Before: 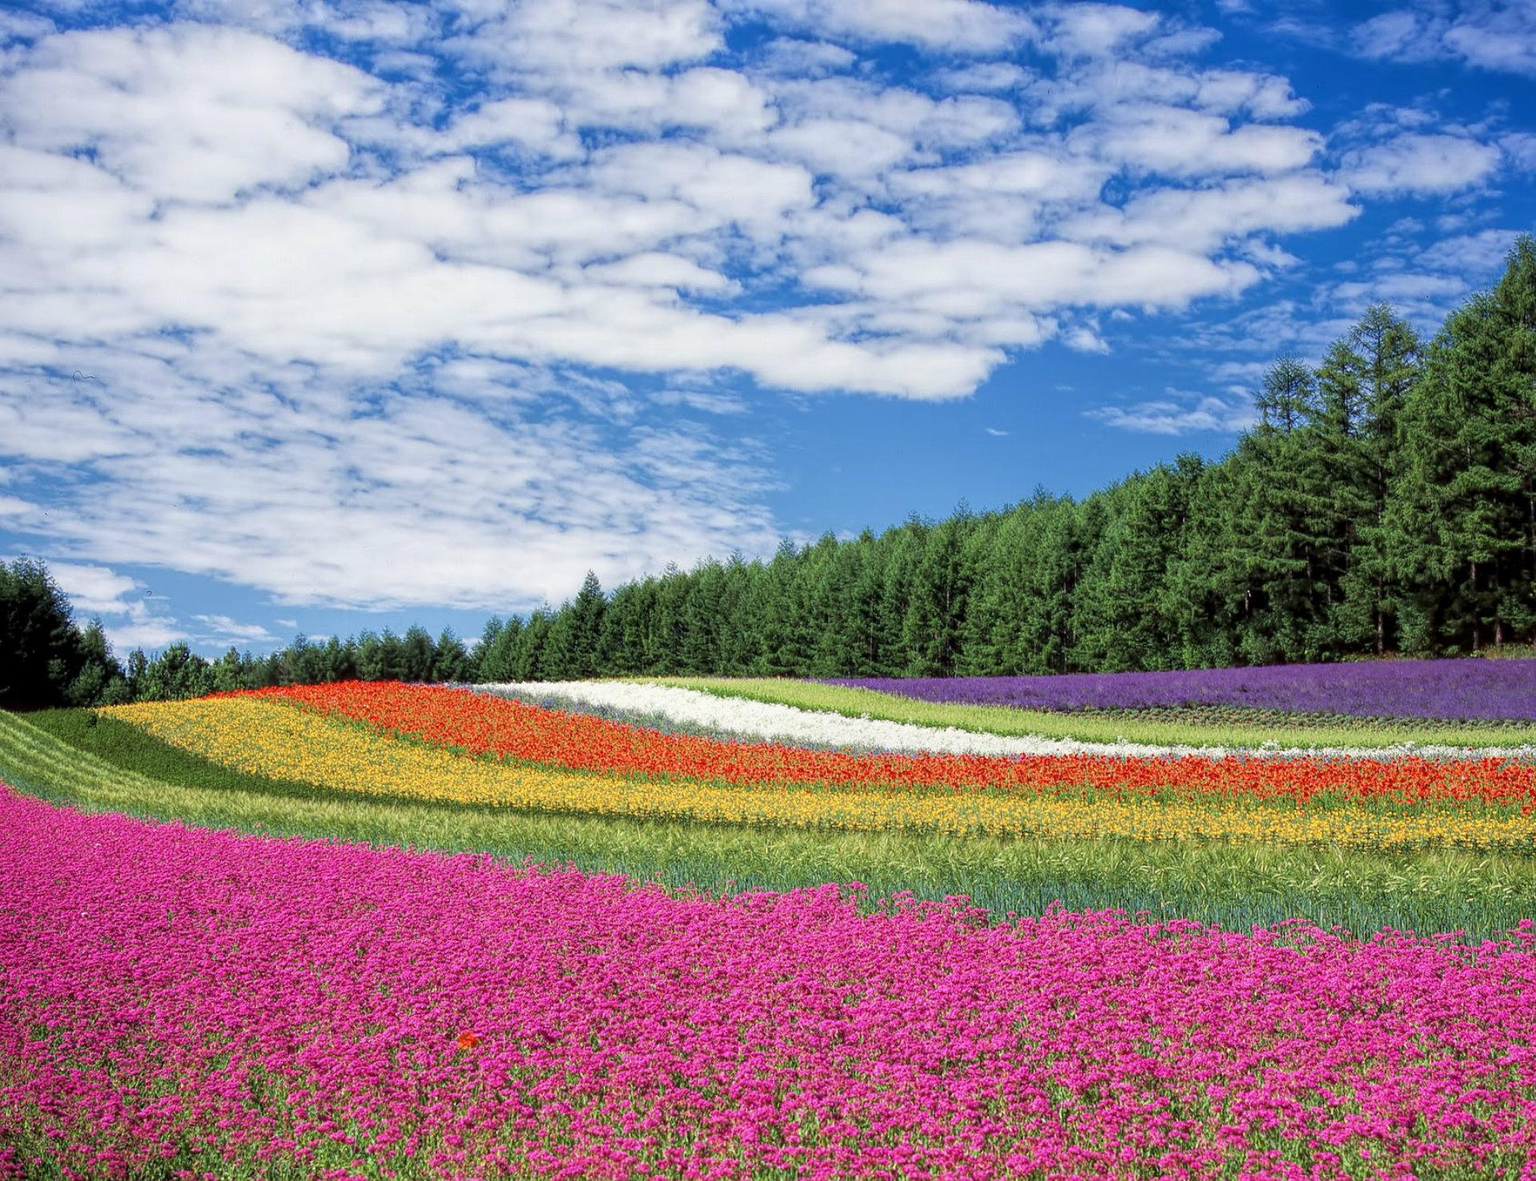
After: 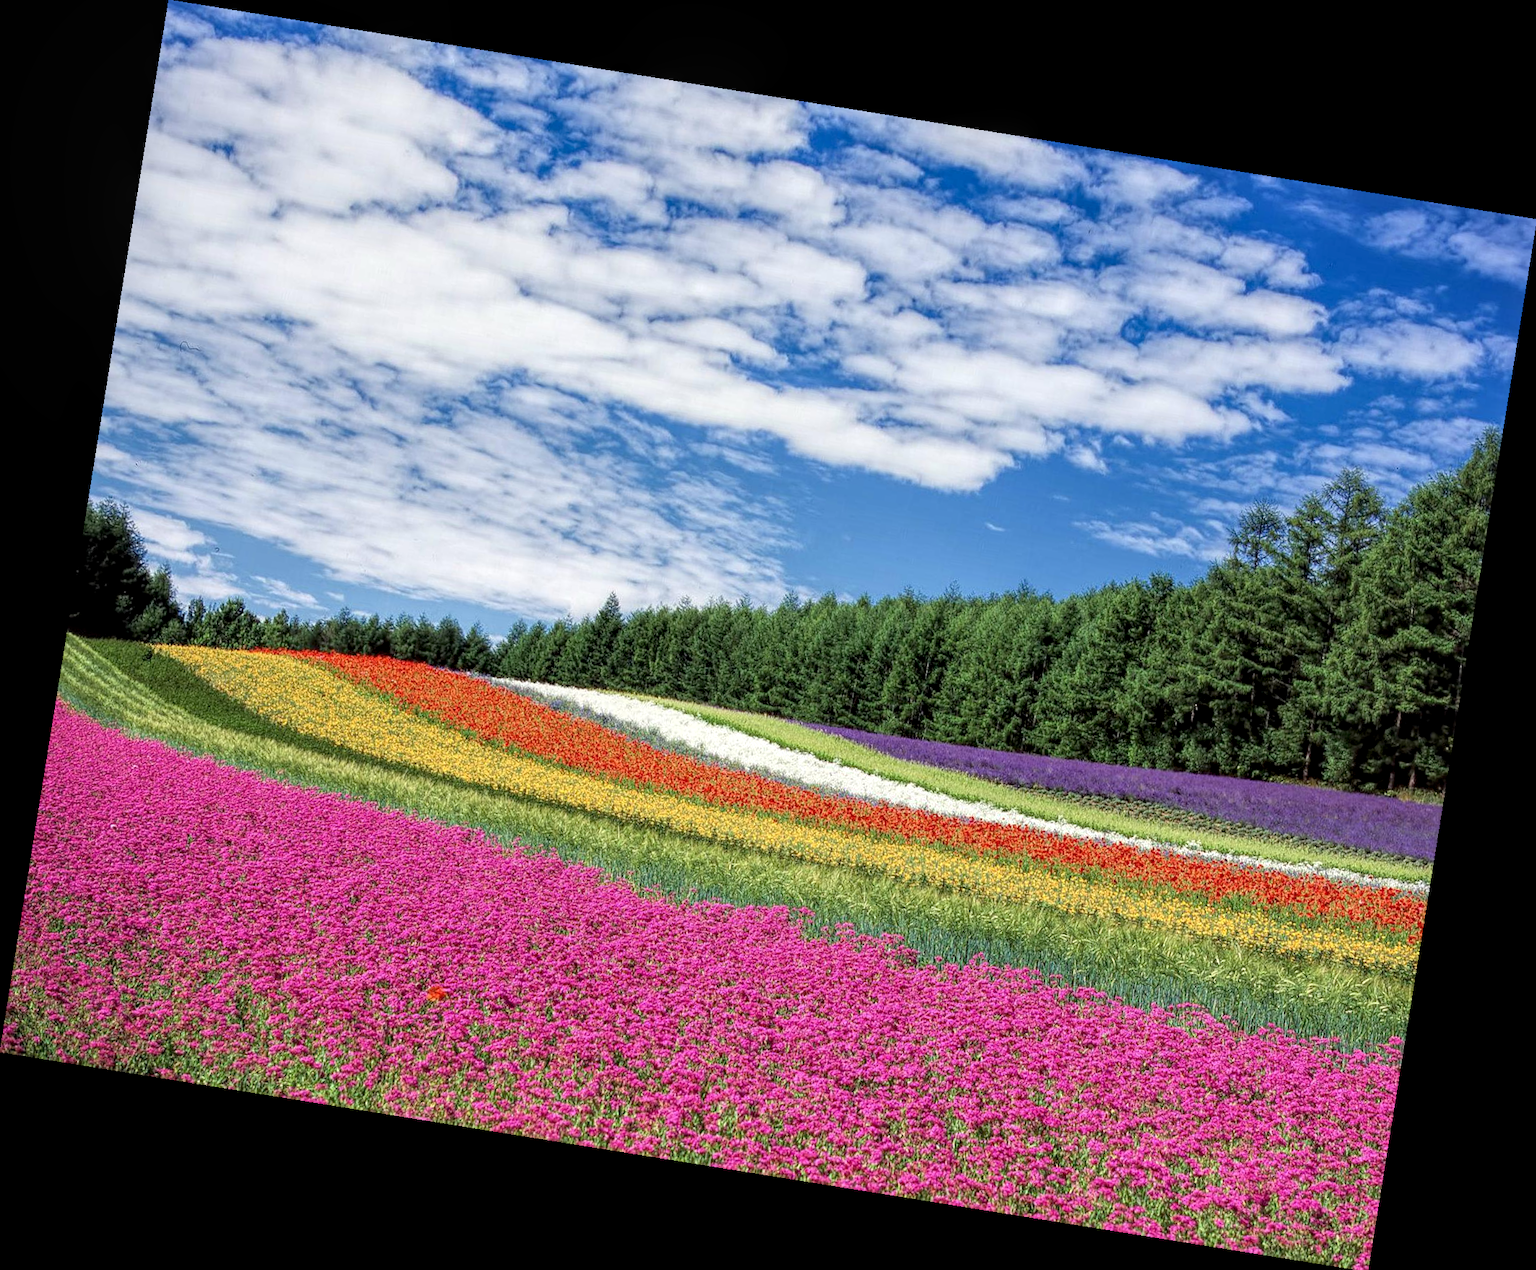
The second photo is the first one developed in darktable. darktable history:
rotate and perspective: rotation 9.12°, automatic cropping off
local contrast: highlights 83%, shadows 81%
